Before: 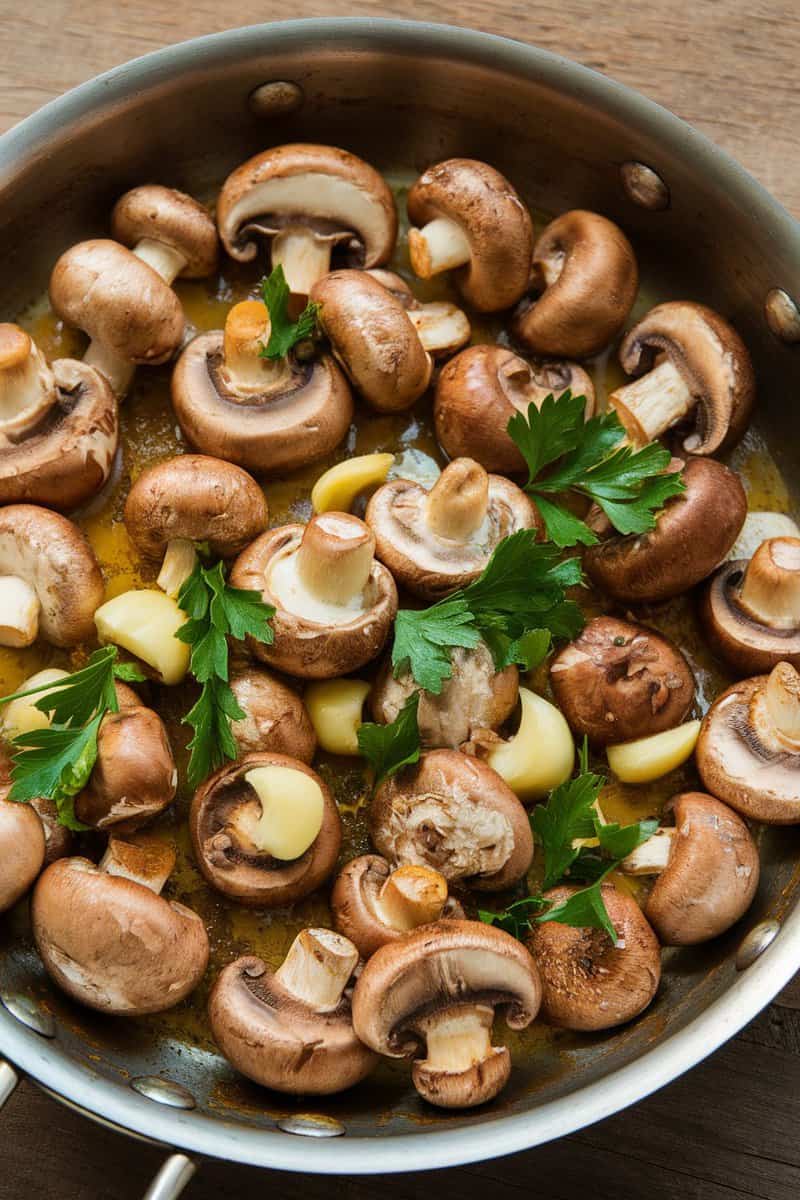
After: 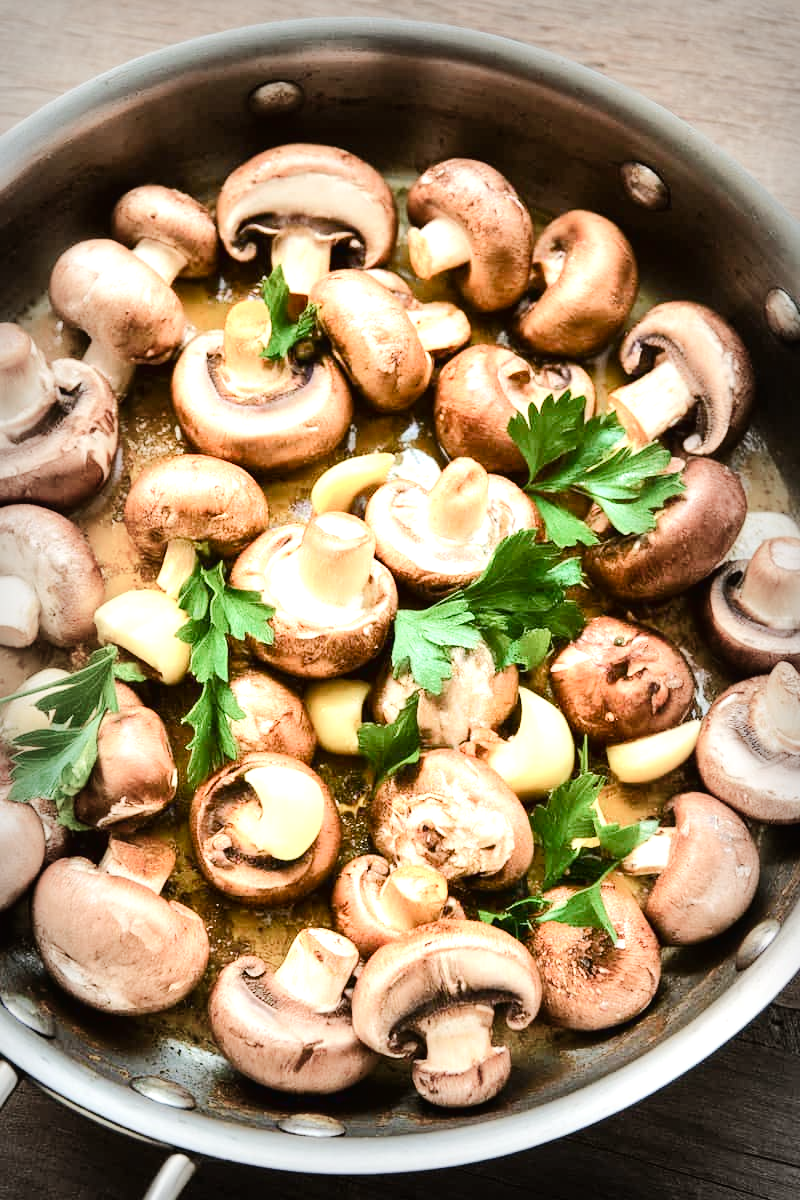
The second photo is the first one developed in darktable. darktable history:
exposure: black level correction 0, exposure 1.483 EV, compensate highlight preservation false
vignetting: fall-off start 53.61%, automatic ratio true, width/height ratio 1.316, shape 0.215, unbound false
tone curve: curves: ch0 [(0, 0.017) (0.091, 0.046) (0.298, 0.287) (0.439, 0.482) (0.64, 0.729) (0.785, 0.817) (0.995, 0.917)]; ch1 [(0, 0) (0.384, 0.365) (0.463, 0.447) (0.486, 0.474) (0.503, 0.497) (0.526, 0.52) (0.555, 0.564) (0.578, 0.595) (0.638, 0.644) (0.766, 0.773) (1, 1)]; ch2 [(0, 0) (0.374, 0.344) (0.449, 0.434) (0.501, 0.501) (0.528, 0.519) (0.569, 0.589) (0.61, 0.646) (0.666, 0.688) (1, 1)], color space Lab, linked channels, preserve colors none
color balance rgb: shadows lift › luminance -10.402%, shadows lift › chroma 0.818%, shadows lift › hue 112.9°, linear chroma grading › shadows -2.13%, linear chroma grading › highlights -14.333%, linear chroma grading › global chroma -9.731%, linear chroma grading › mid-tones -9.99%, perceptual saturation grading › global saturation 13.994%, perceptual saturation grading › highlights -30.854%, perceptual saturation grading › shadows 51.624%, perceptual brilliance grading › highlights 10.547%, perceptual brilliance grading › shadows -11.131%
